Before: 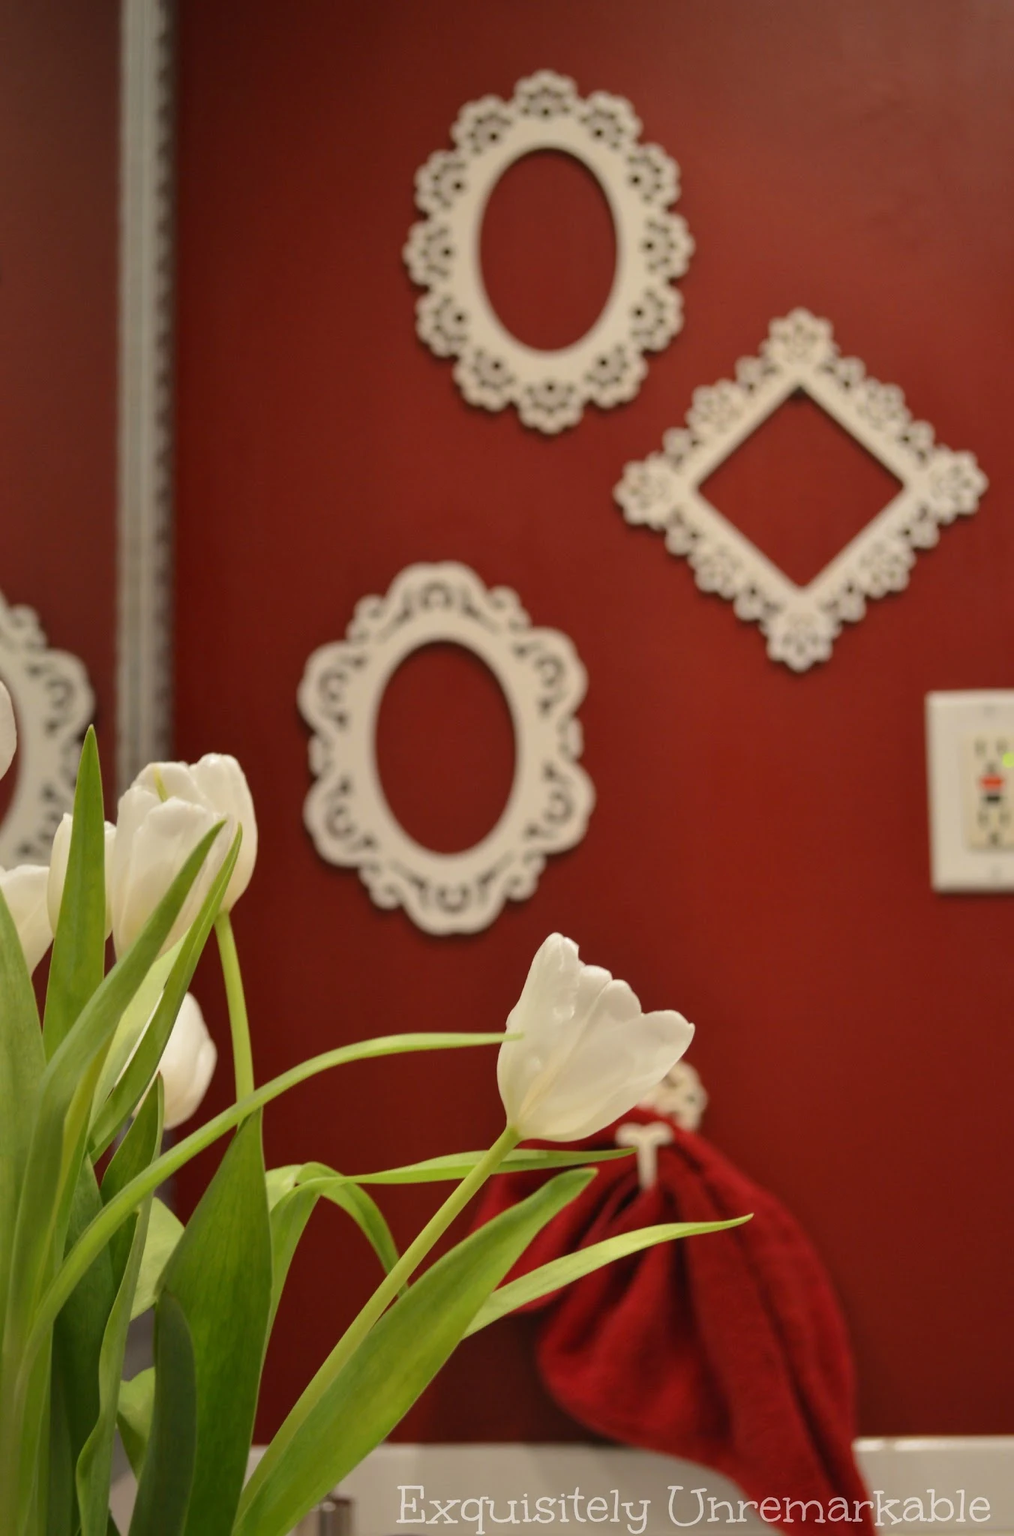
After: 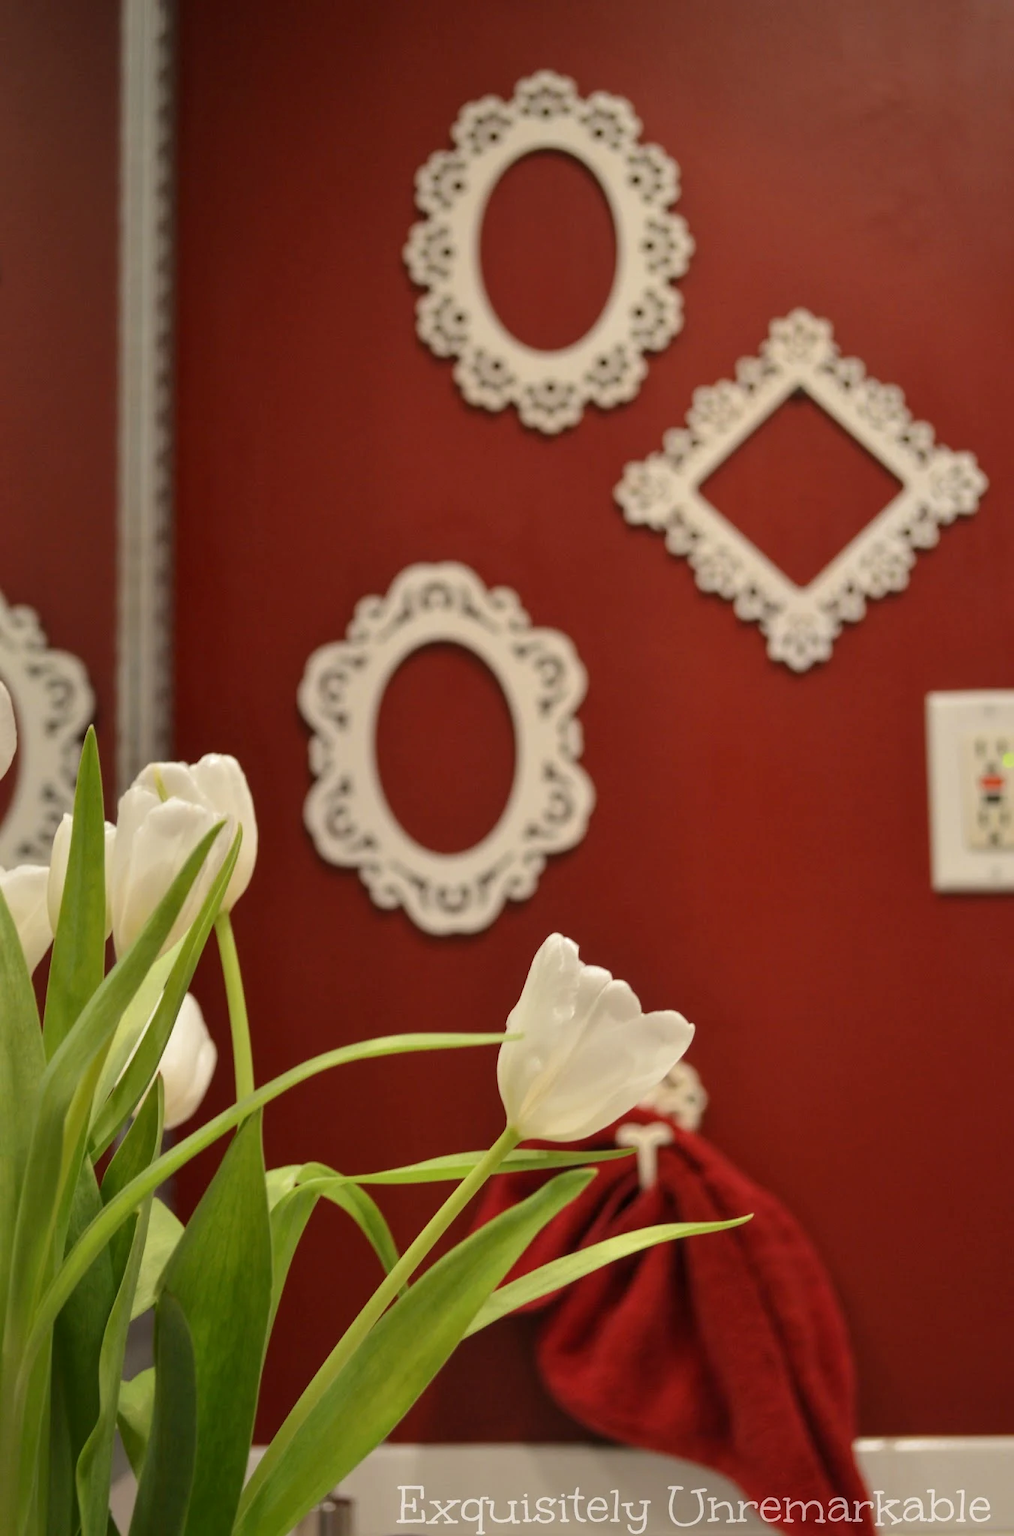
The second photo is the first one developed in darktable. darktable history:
local contrast: highlights 106%, shadows 98%, detail 119%, midtone range 0.2
